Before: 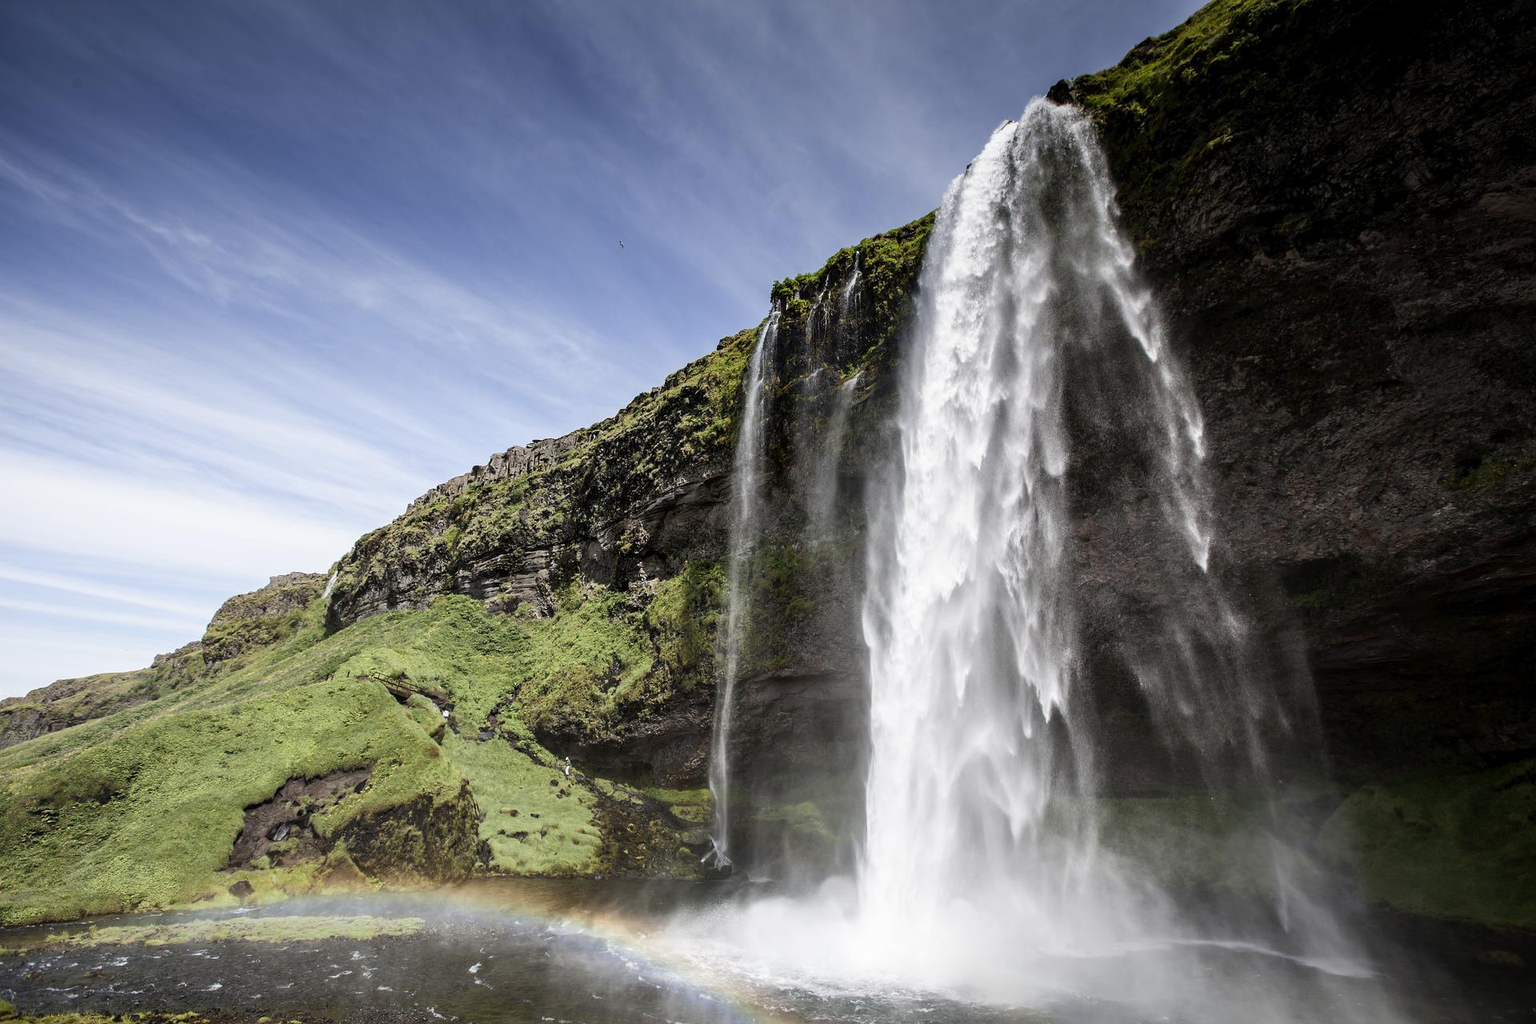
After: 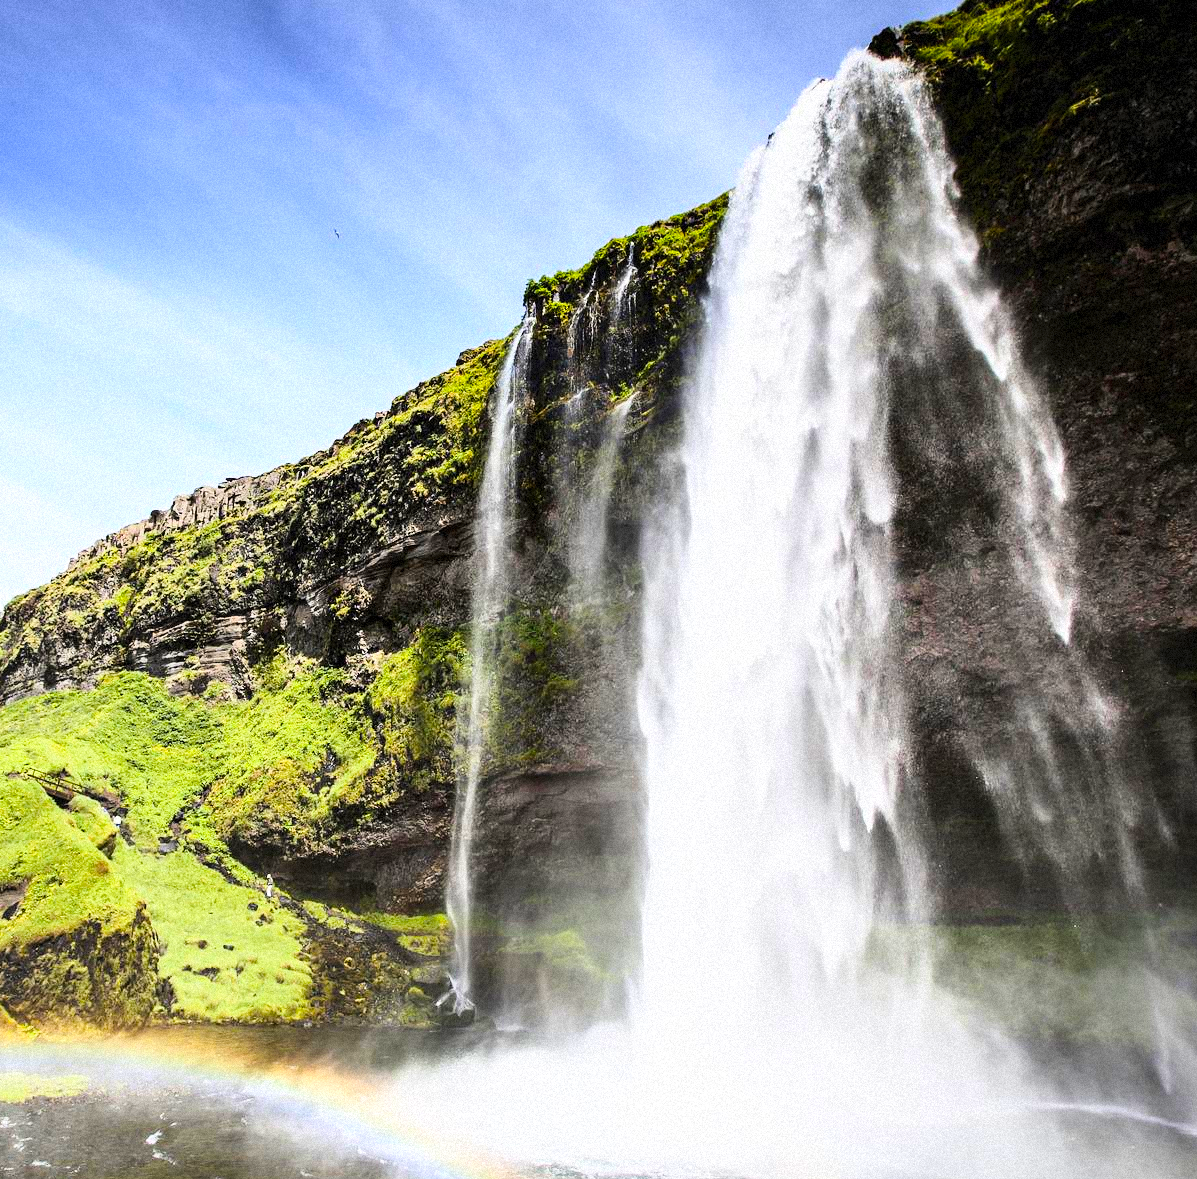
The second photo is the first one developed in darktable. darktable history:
crop and rotate: left 22.918%, top 5.629%, right 14.711%, bottom 2.247%
grain: mid-tones bias 0%
tone equalizer: on, module defaults
color balance rgb: linear chroma grading › global chroma 15%, perceptual saturation grading › global saturation 30%
base curve: curves: ch0 [(0, 0) (0.018, 0.026) (0.143, 0.37) (0.33, 0.731) (0.458, 0.853) (0.735, 0.965) (0.905, 0.986) (1, 1)]
